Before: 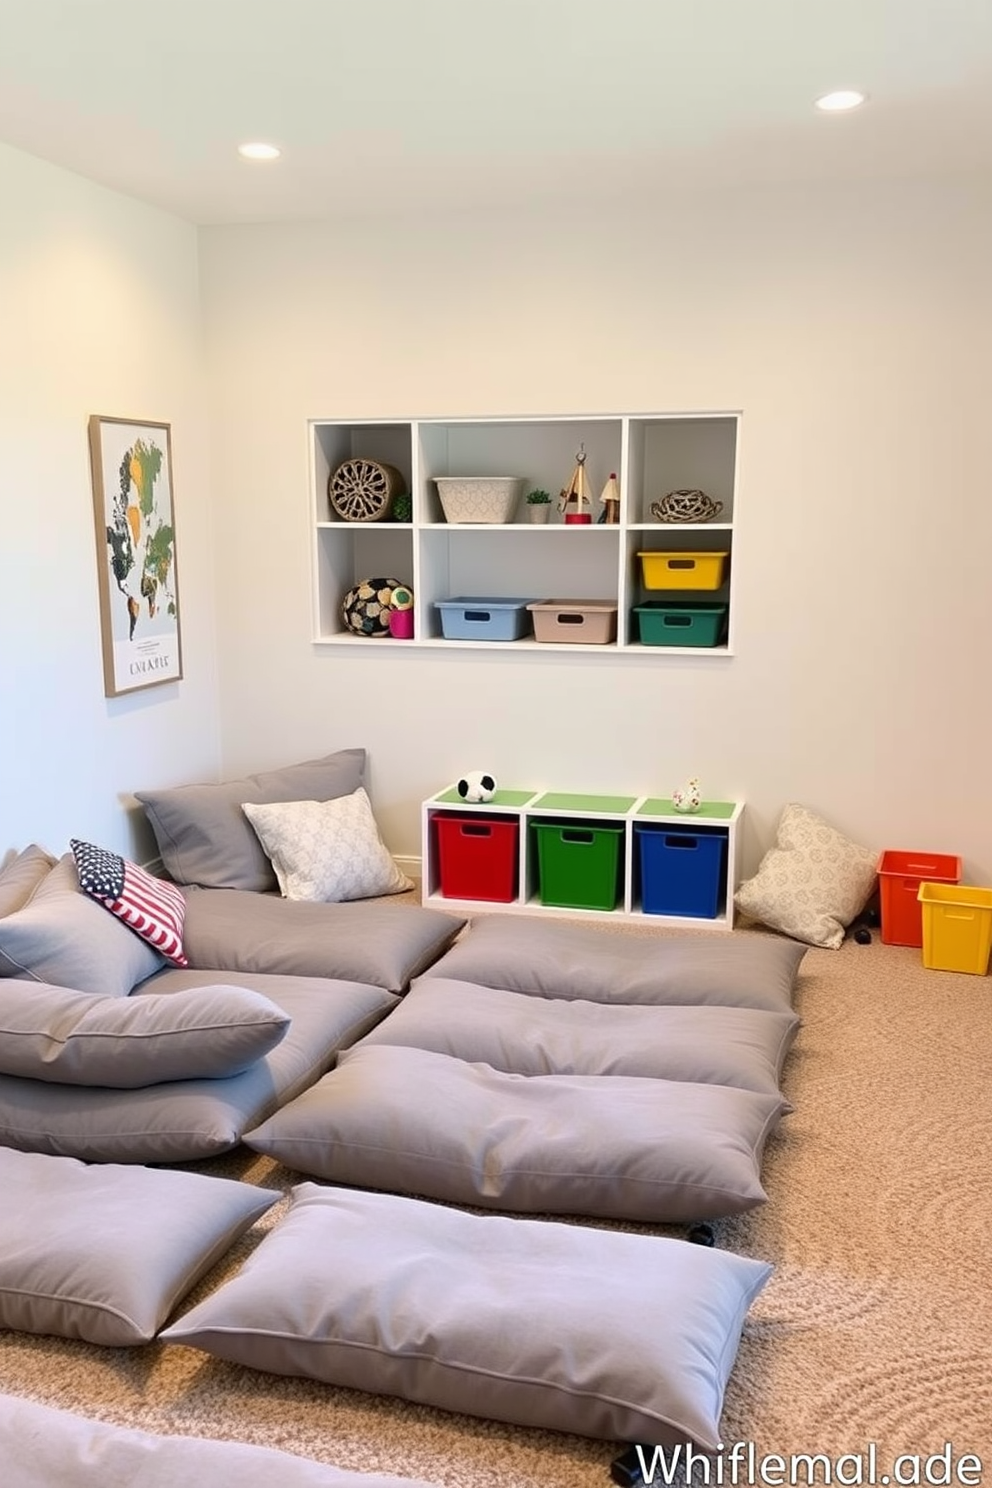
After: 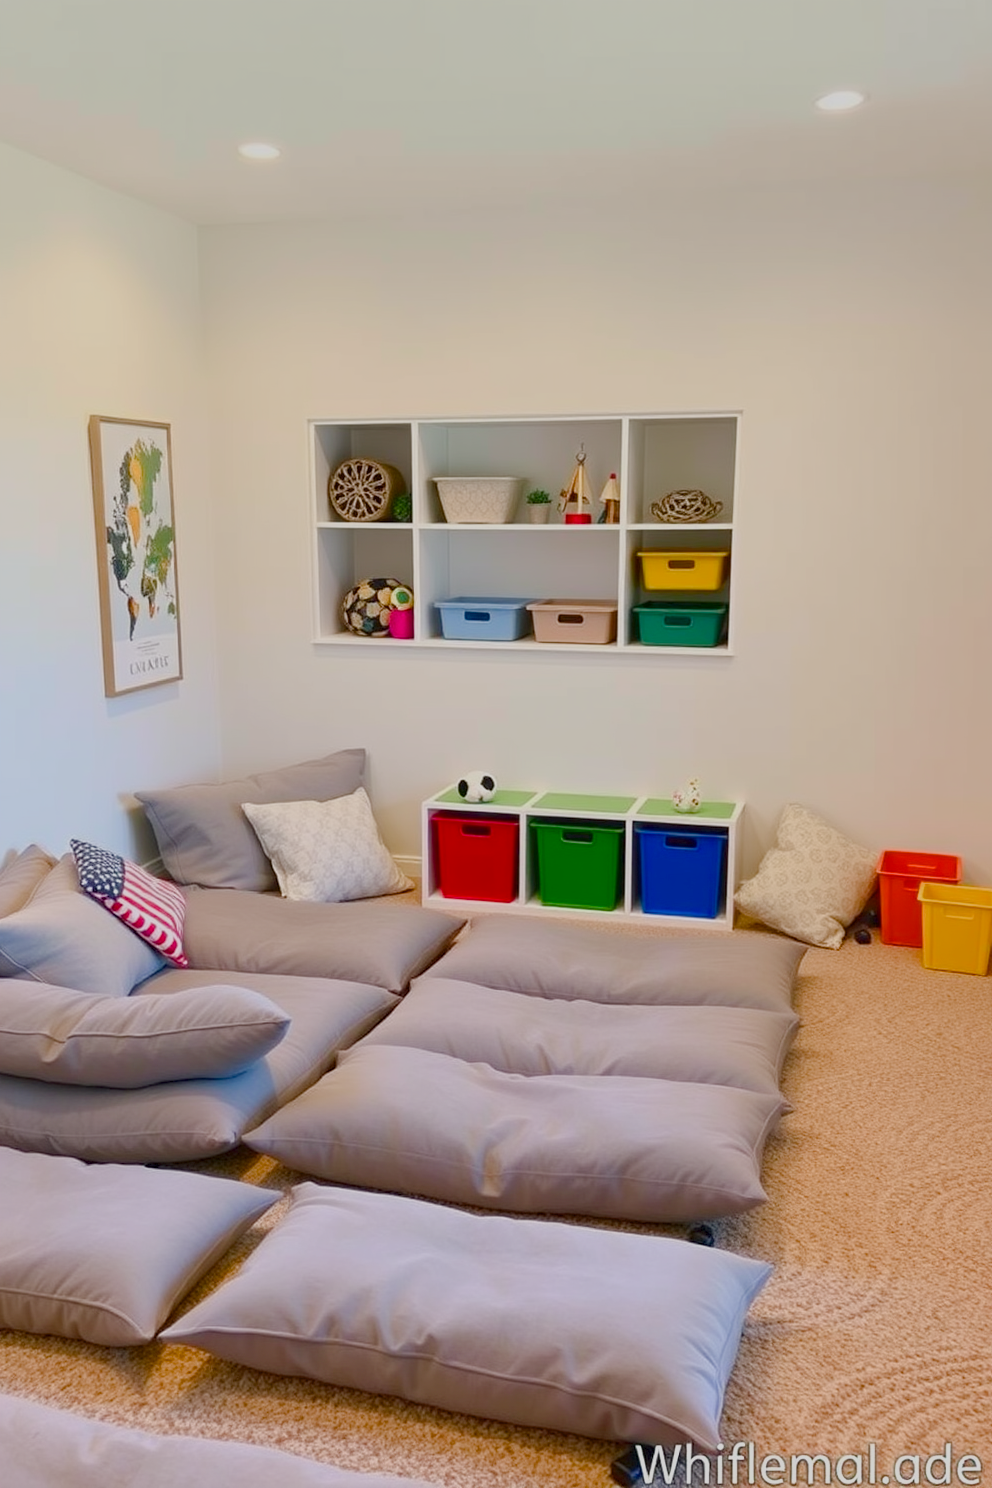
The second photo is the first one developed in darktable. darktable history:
color balance rgb: shadows lift › chroma 0.673%, shadows lift › hue 115.67°, perceptual saturation grading › global saturation 0.056%, perceptual saturation grading › highlights -16.837%, perceptual saturation grading › mid-tones 32.733%, perceptual saturation grading › shadows 50.359%, global vibrance 24.373%, contrast -24.95%
